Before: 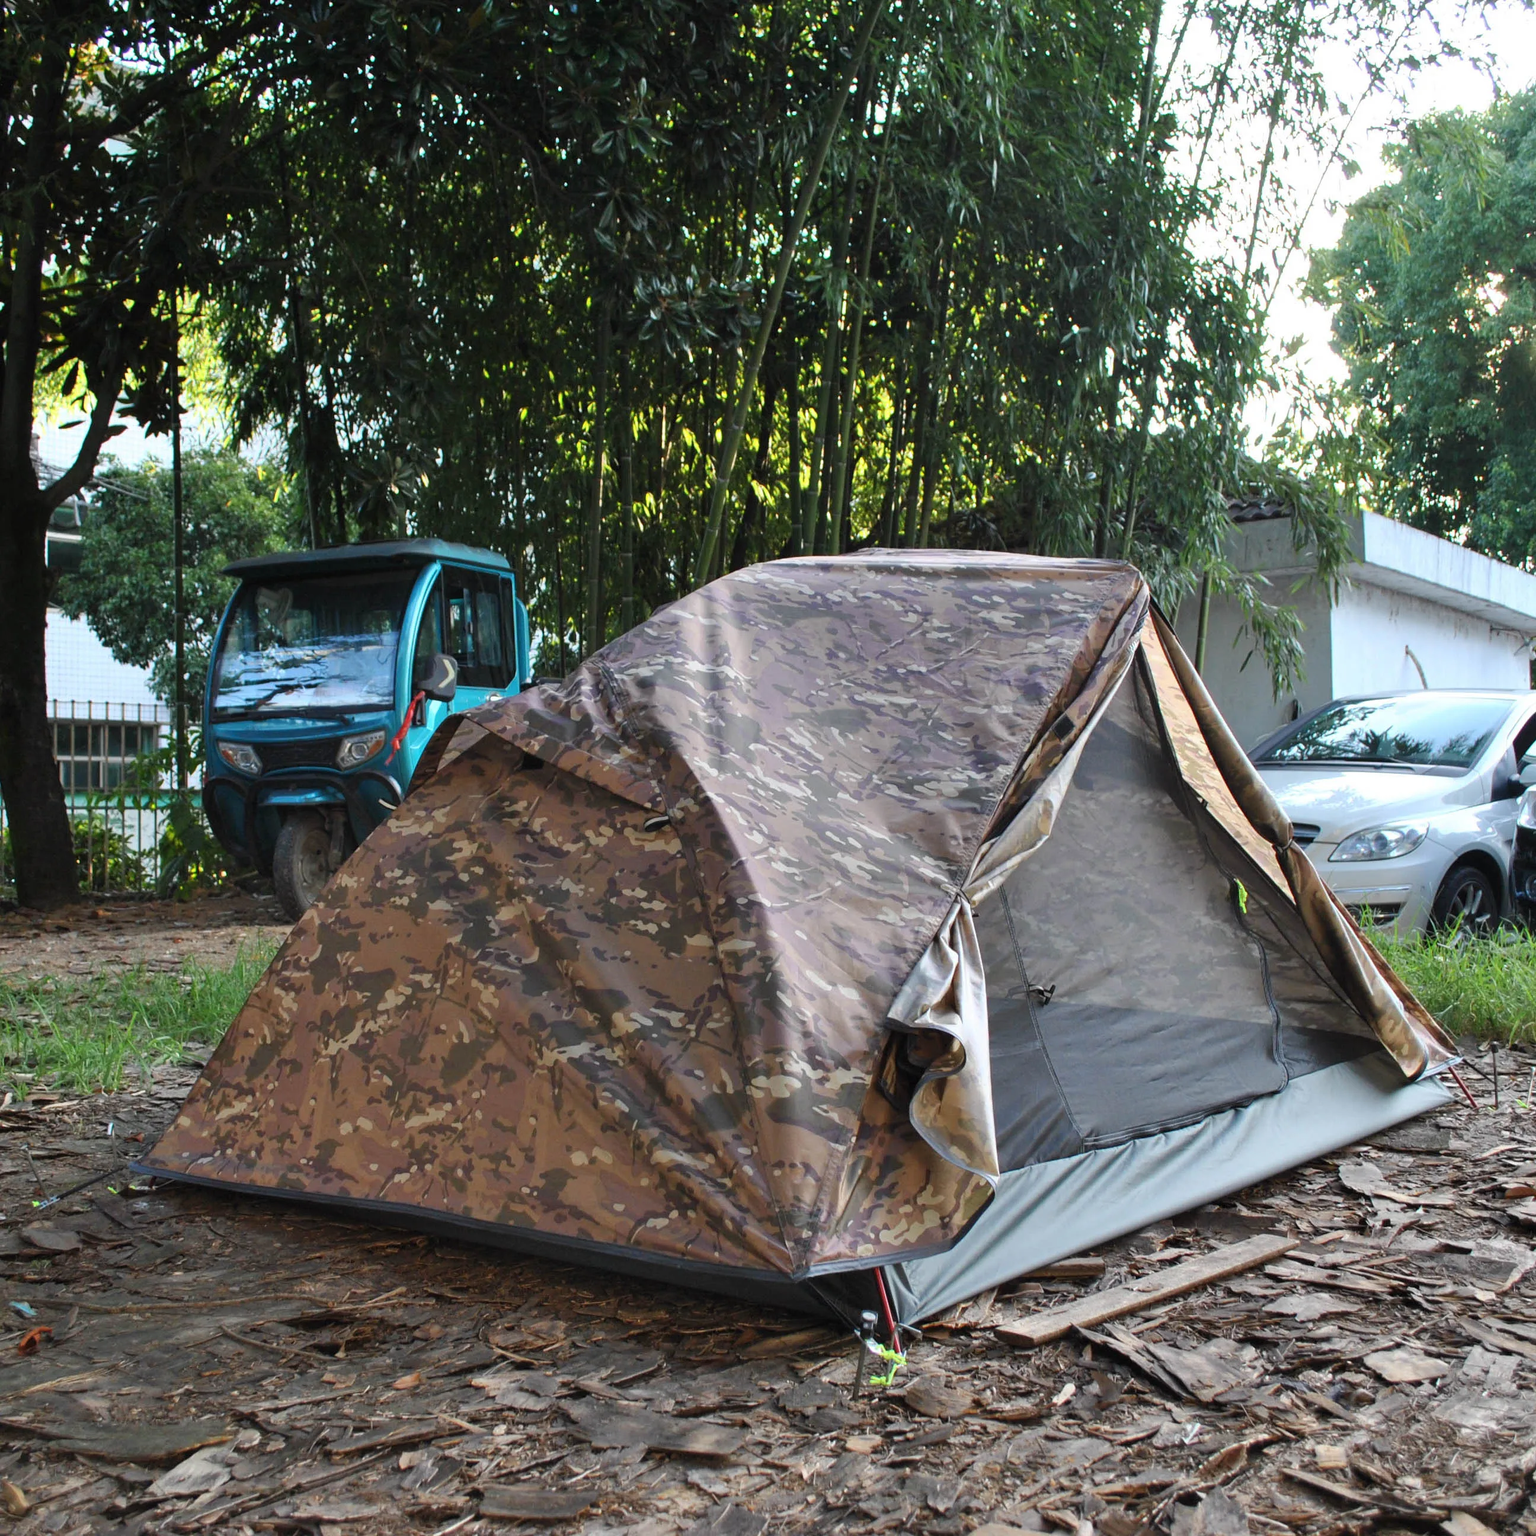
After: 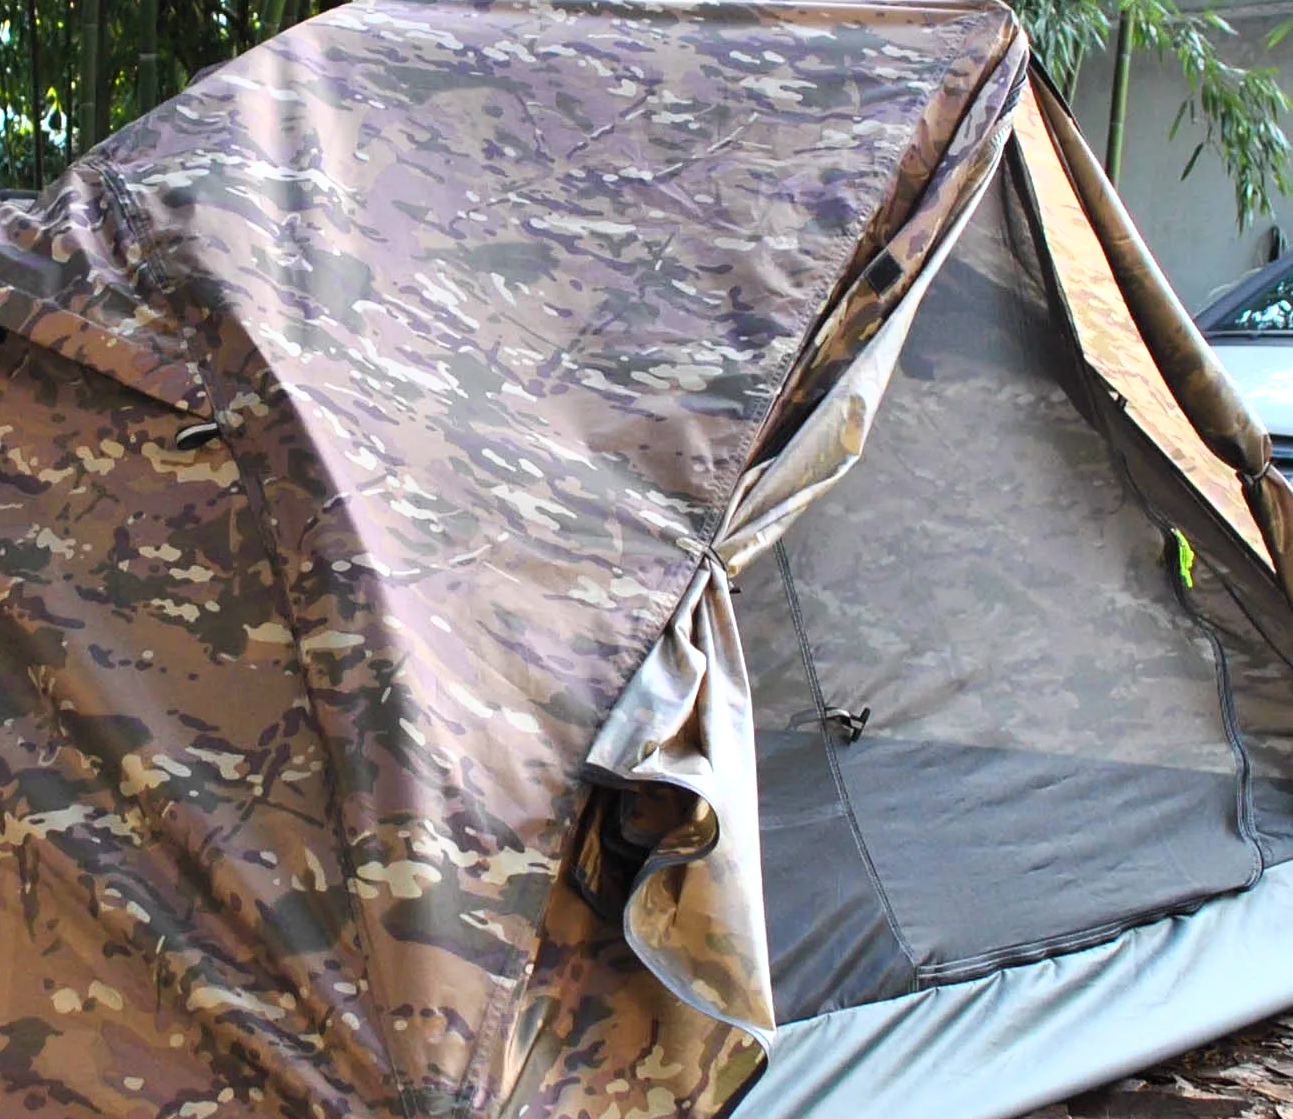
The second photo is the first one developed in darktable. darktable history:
base curve: curves: ch0 [(0, 0) (0.688, 0.865) (1, 1)]
crop: left 35.153%, top 36.826%, right 14.949%, bottom 19.974%
color balance rgb: power › hue 329.39°, perceptual saturation grading › global saturation 0.994%, global vibrance 30.588%, contrast 9.88%
color calibration: illuminant same as pipeline (D50), adaptation none (bypass), x 0.333, y 0.335, temperature 5018.24 K, saturation algorithm version 1 (2020)
